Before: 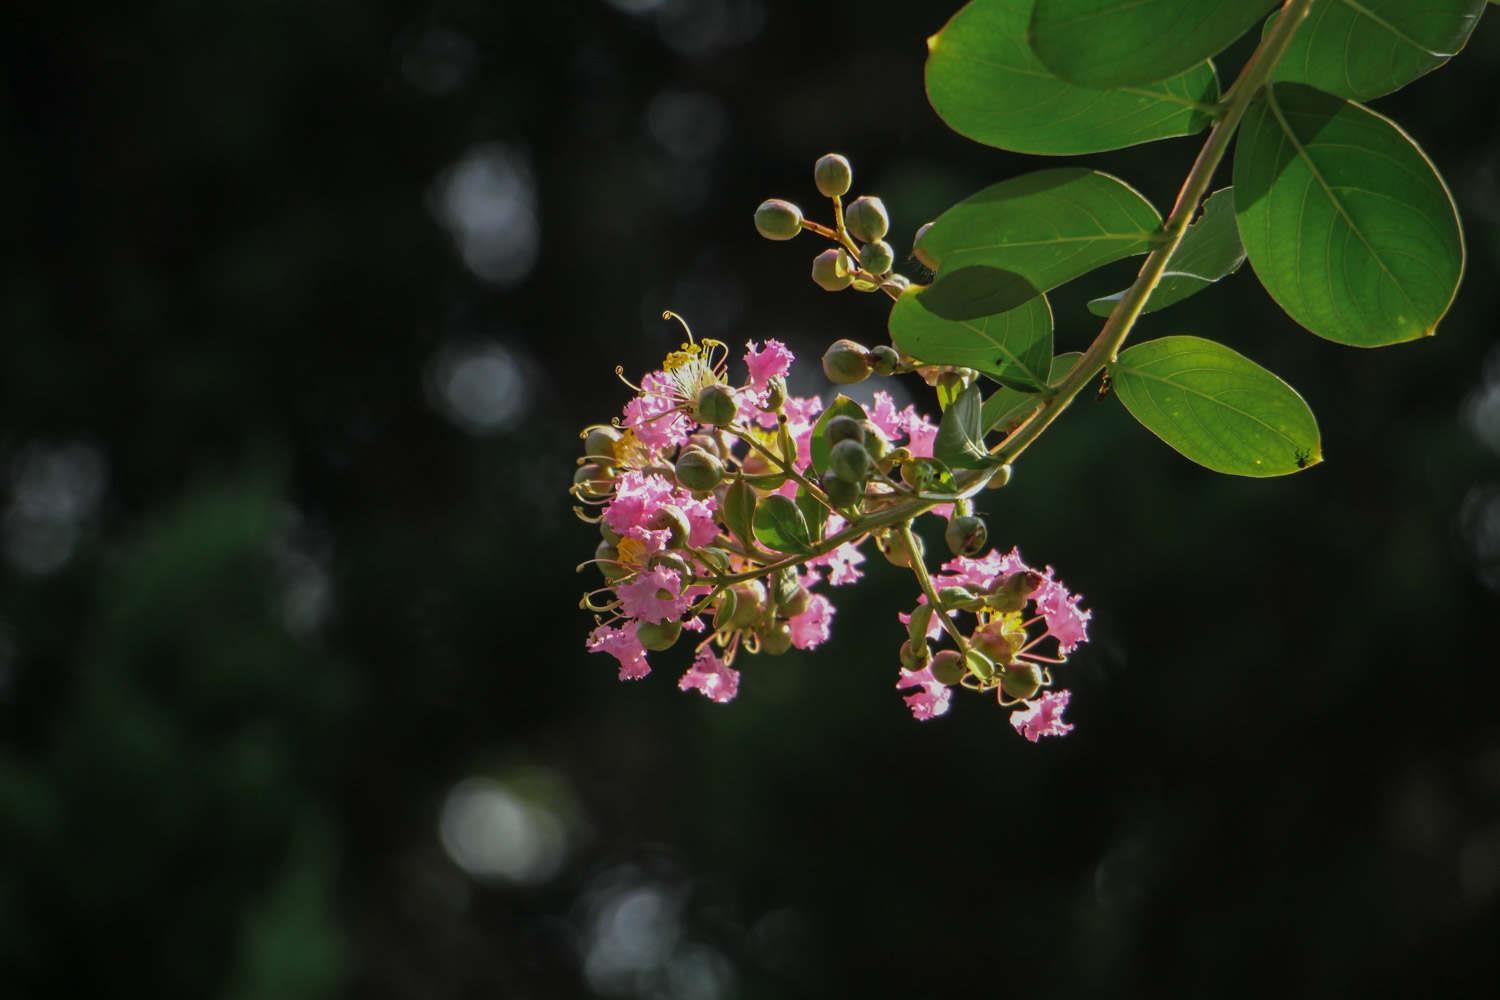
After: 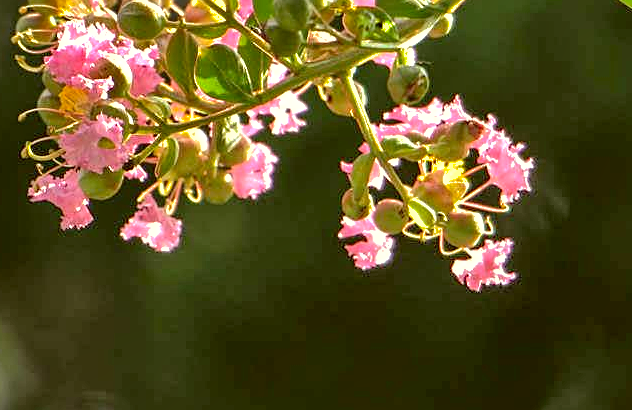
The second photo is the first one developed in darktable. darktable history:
sharpen: on, module defaults
crop: left 37.221%, top 45.169%, right 20.63%, bottom 13.777%
local contrast: mode bilateral grid, contrast 20, coarseness 50, detail 159%, midtone range 0.2
exposure: black level correction 0, exposure 1.198 EV, compensate exposure bias true, compensate highlight preservation false
color balance rgb: on, module defaults
color correction: highlights a* -1.43, highlights b* 10.12, shadows a* 0.395, shadows b* 19.35
shadows and highlights: on, module defaults
